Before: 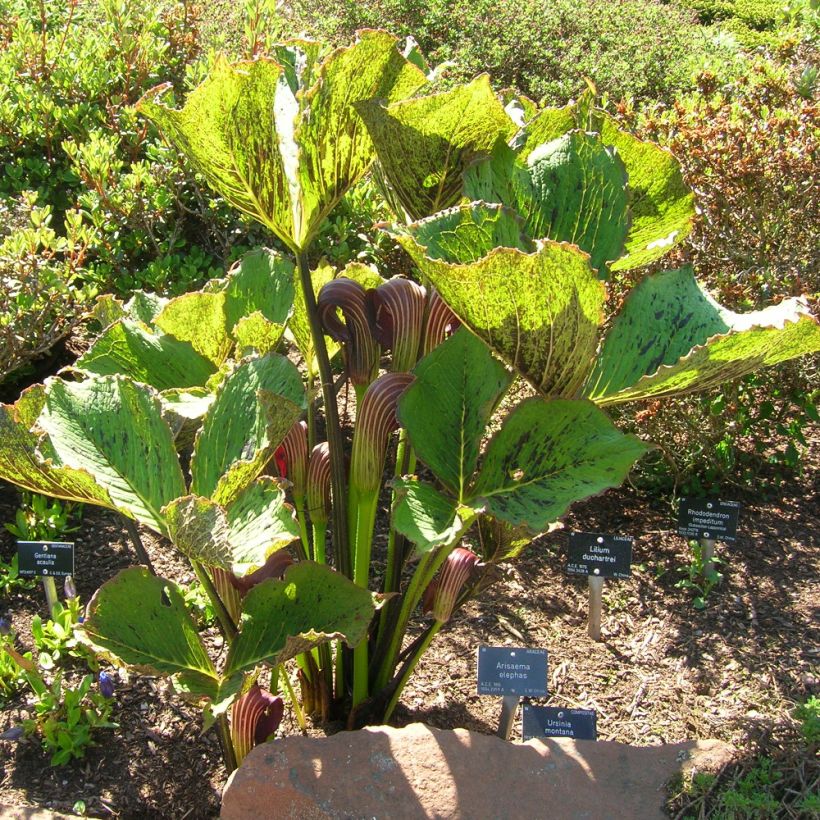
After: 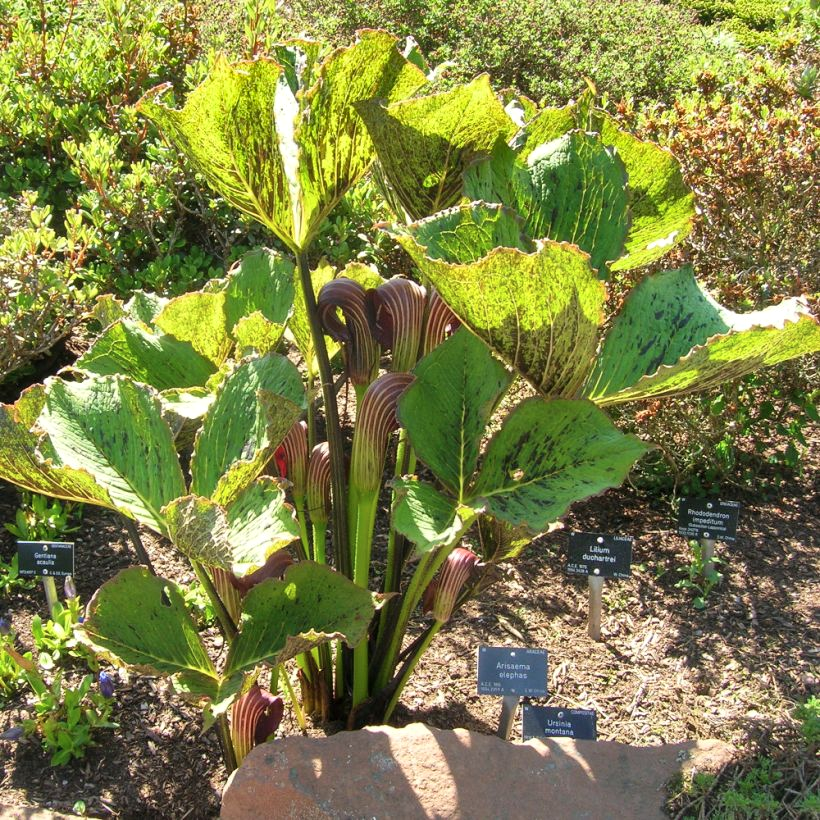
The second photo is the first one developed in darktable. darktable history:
shadows and highlights: soften with gaussian
local contrast: mode bilateral grid, contrast 20, coarseness 50, detail 120%, midtone range 0.2
contrast brightness saturation: contrast 0.05, brightness 0.06, saturation 0.01
